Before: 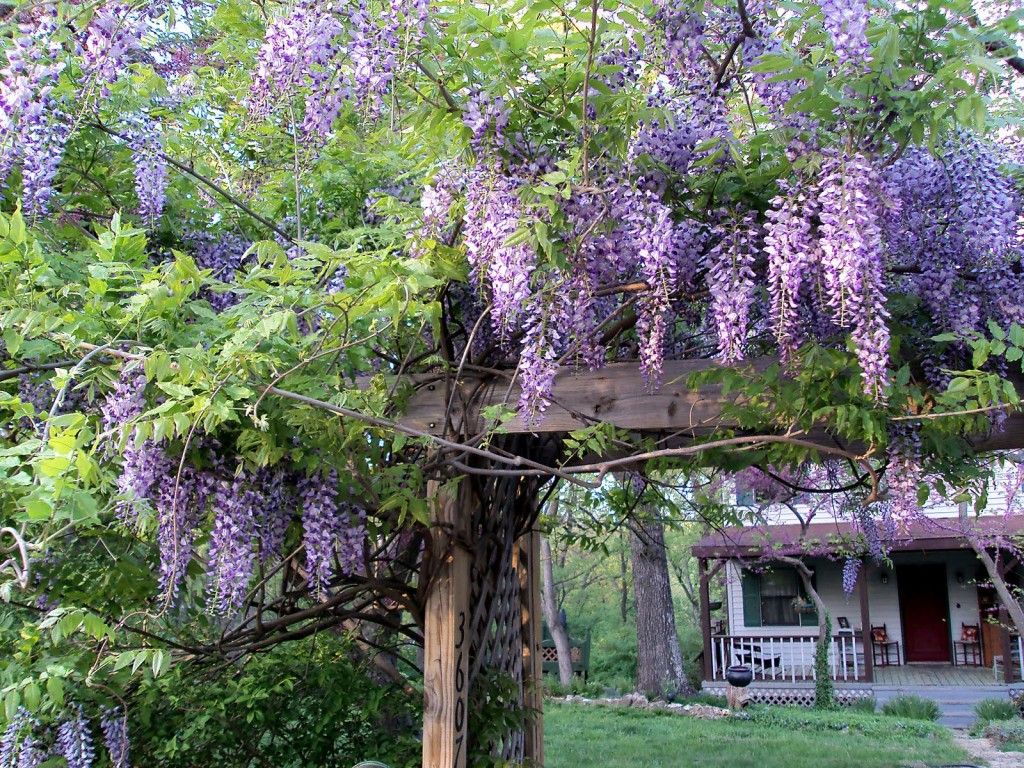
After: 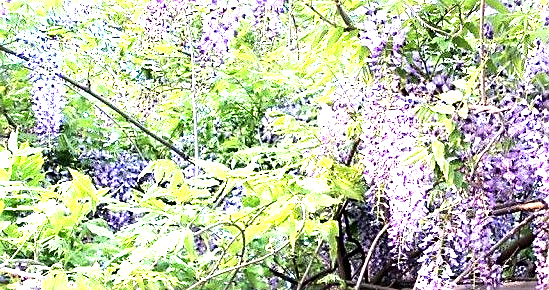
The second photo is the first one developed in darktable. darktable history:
tone equalizer: -8 EV -0.75 EV, -7 EV -0.7 EV, -6 EV -0.6 EV, -5 EV -0.4 EV, -3 EV 0.4 EV, -2 EV 0.6 EV, -1 EV 0.7 EV, +0 EV 0.75 EV, edges refinement/feathering 500, mask exposure compensation -1.57 EV, preserve details no
exposure: black level correction 0, exposure 1.1 EV, compensate exposure bias true, compensate highlight preservation false
crop: left 10.121%, top 10.631%, right 36.218%, bottom 51.526%
sharpen: on, module defaults
contrast brightness saturation: contrast 0.05
